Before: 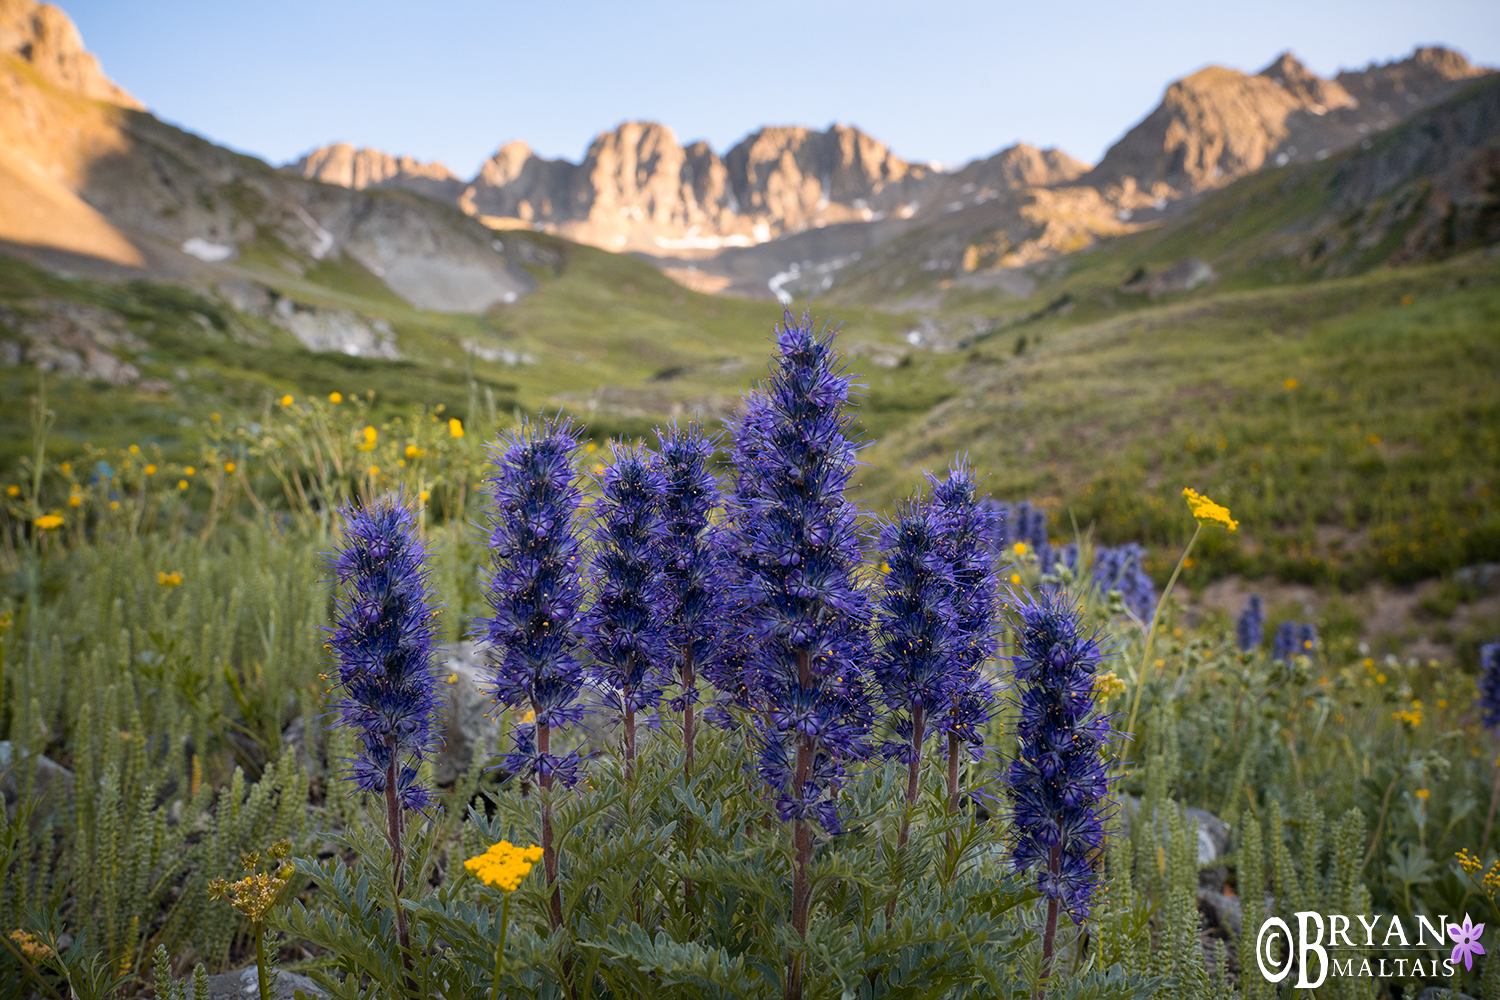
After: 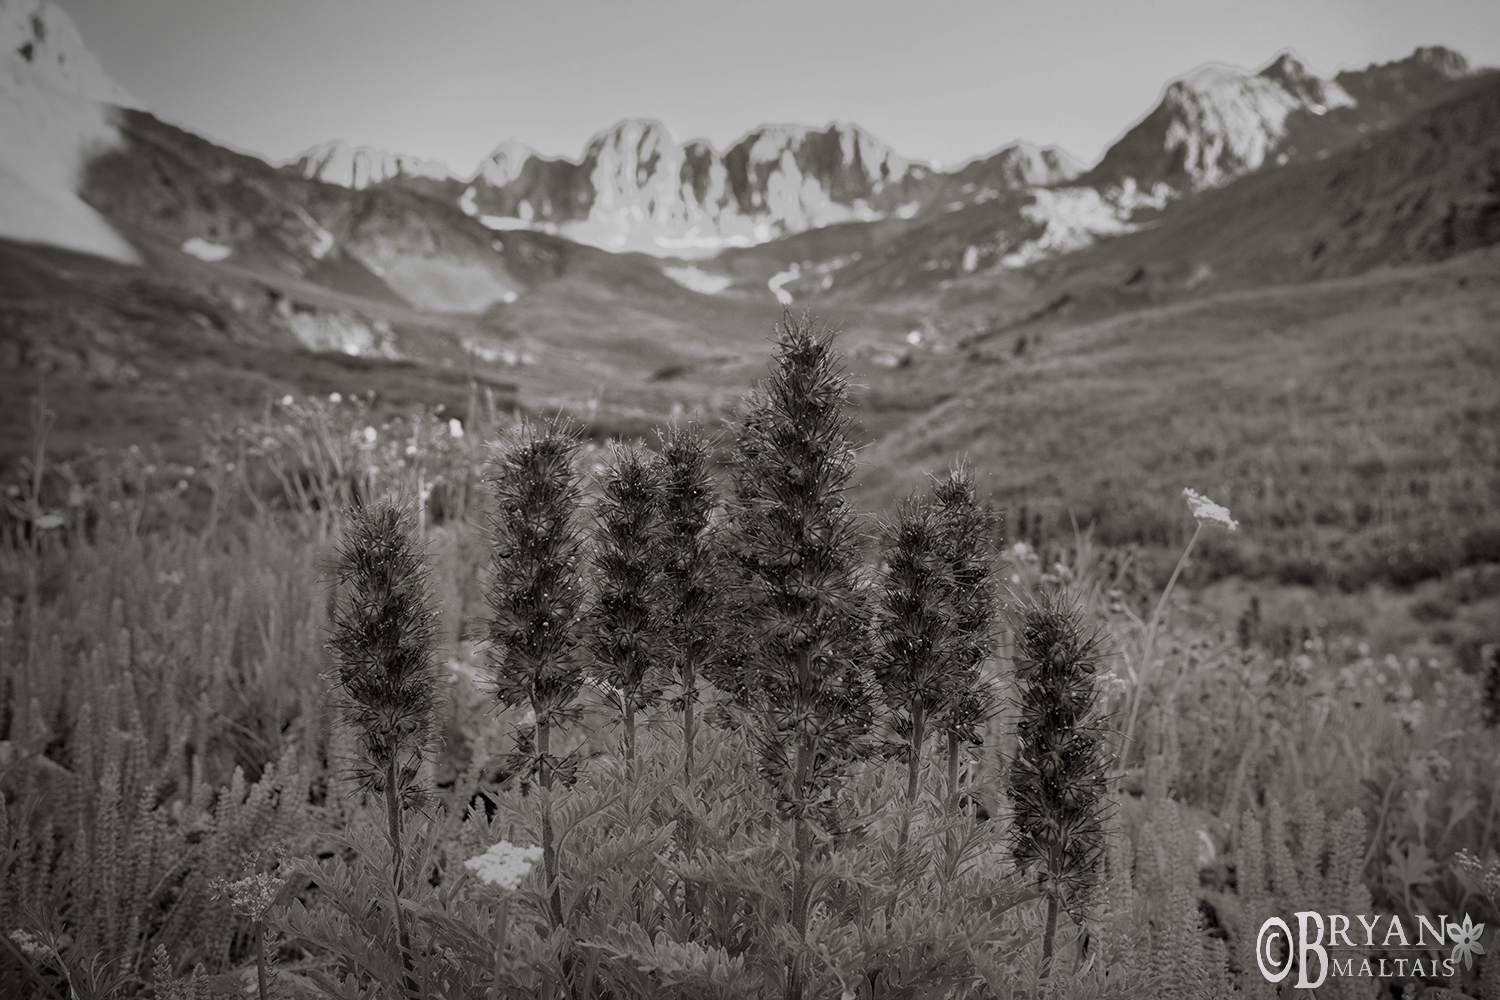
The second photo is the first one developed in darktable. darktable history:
haze removal: compatibility mode true, adaptive false
tone equalizer: -7 EV -0.63 EV, -6 EV 1 EV, -5 EV -0.45 EV, -4 EV 0.43 EV, -3 EV 0.41 EV, -2 EV 0.15 EV, -1 EV -0.15 EV, +0 EV -0.39 EV, smoothing diameter 25%, edges refinement/feathering 10, preserve details guided filter
monochrome: a 30.25, b 92.03
vignetting: fall-off start 73.57%, center (0.22, -0.235)
split-toning: shadows › hue 46.8°, shadows › saturation 0.17, highlights › hue 316.8°, highlights › saturation 0.27, balance -51.82
